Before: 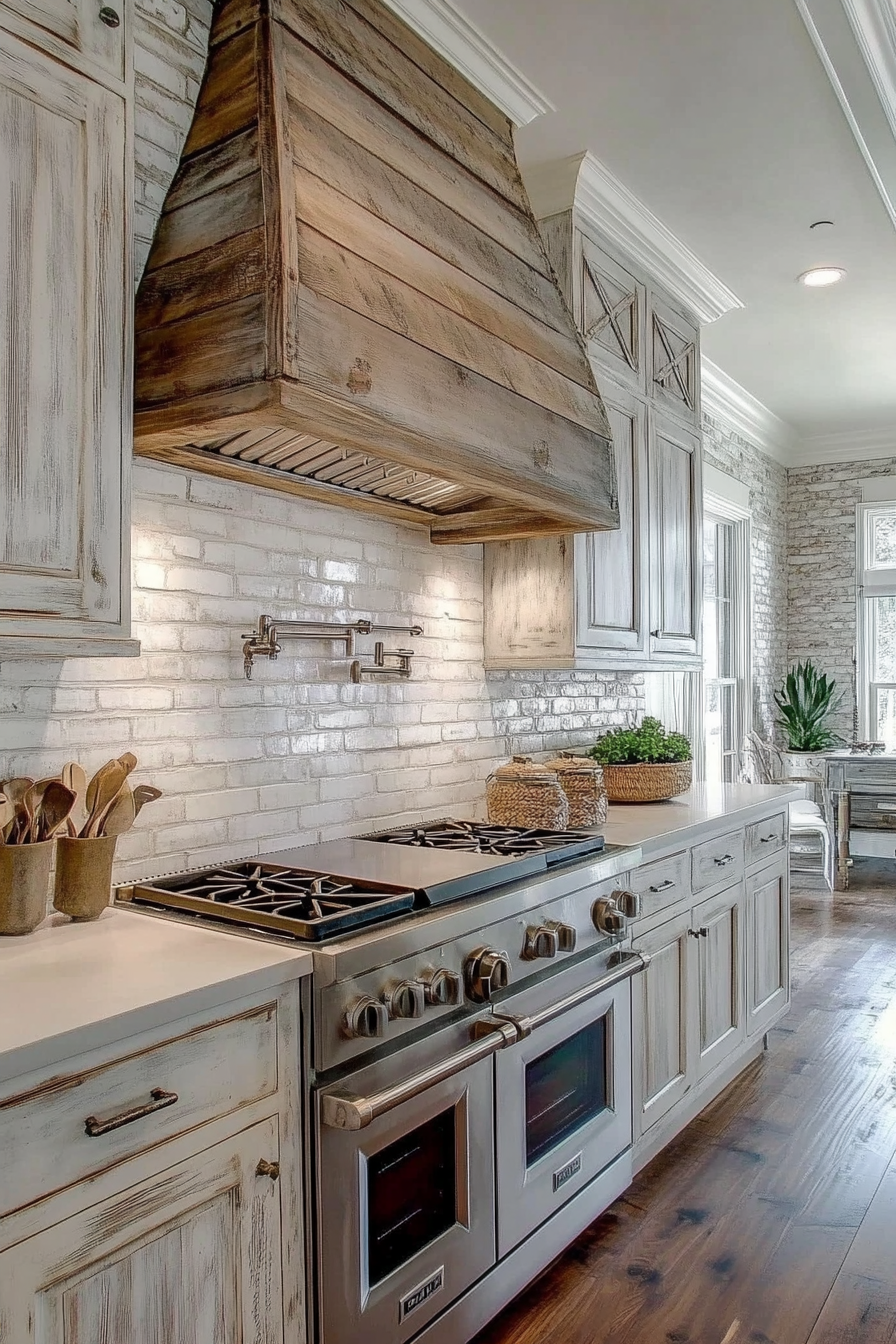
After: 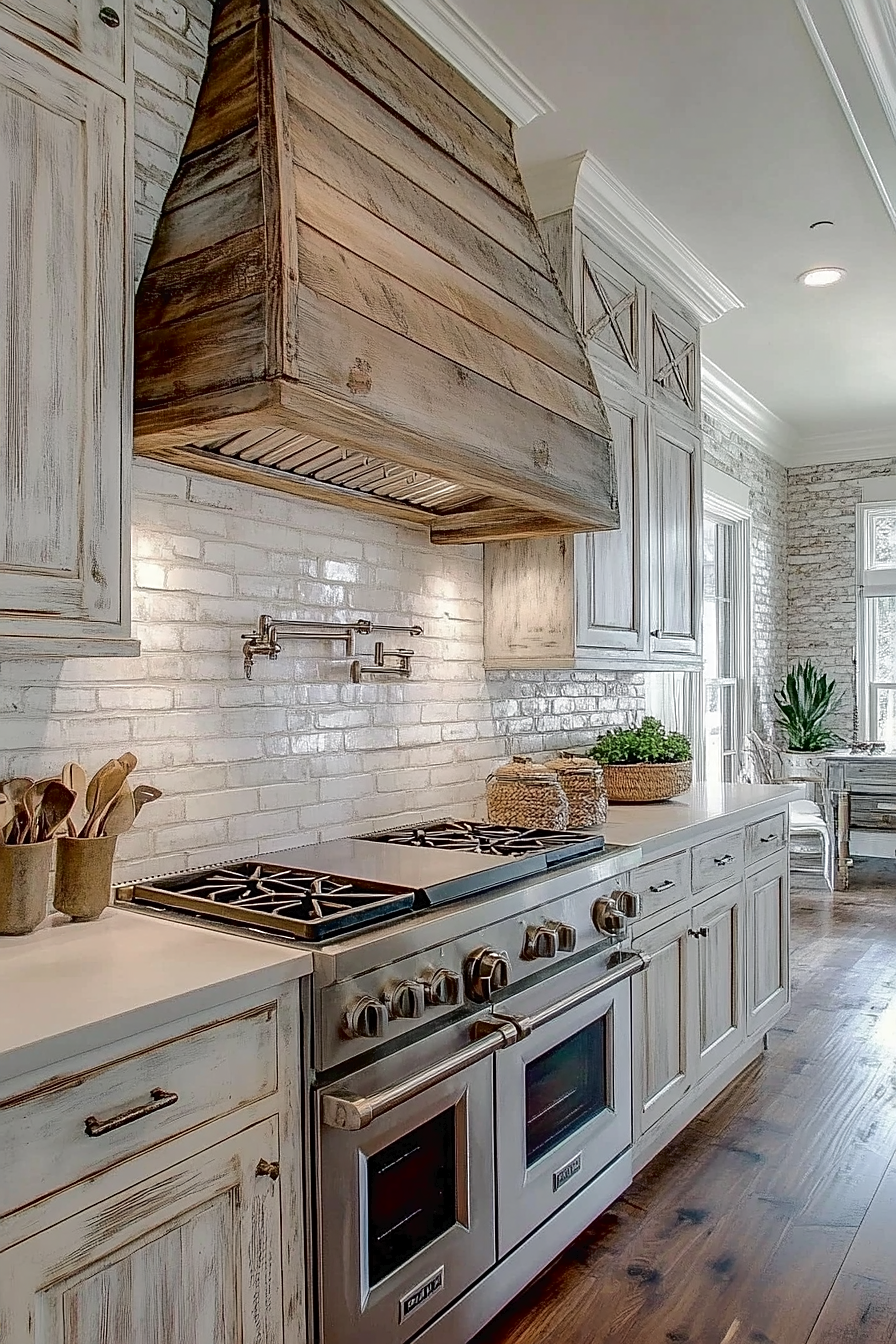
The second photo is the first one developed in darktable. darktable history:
sharpen: on, module defaults
tone curve: curves: ch0 [(0, 0) (0.003, 0.018) (0.011, 0.019) (0.025, 0.02) (0.044, 0.024) (0.069, 0.034) (0.1, 0.049) (0.136, 0.082) (0.177, 0.136) (0.224, 0.196) (0.277, 0.263) (0.335, 0.329) (0.399, 0.401) (0.468, 0.473) (0.543, 0.546) (0.623, 0.625) (0.709, 0.698) (0.801, 0.779) (0.898, 0.867) (1, 1)], color space Lab, independent channels
